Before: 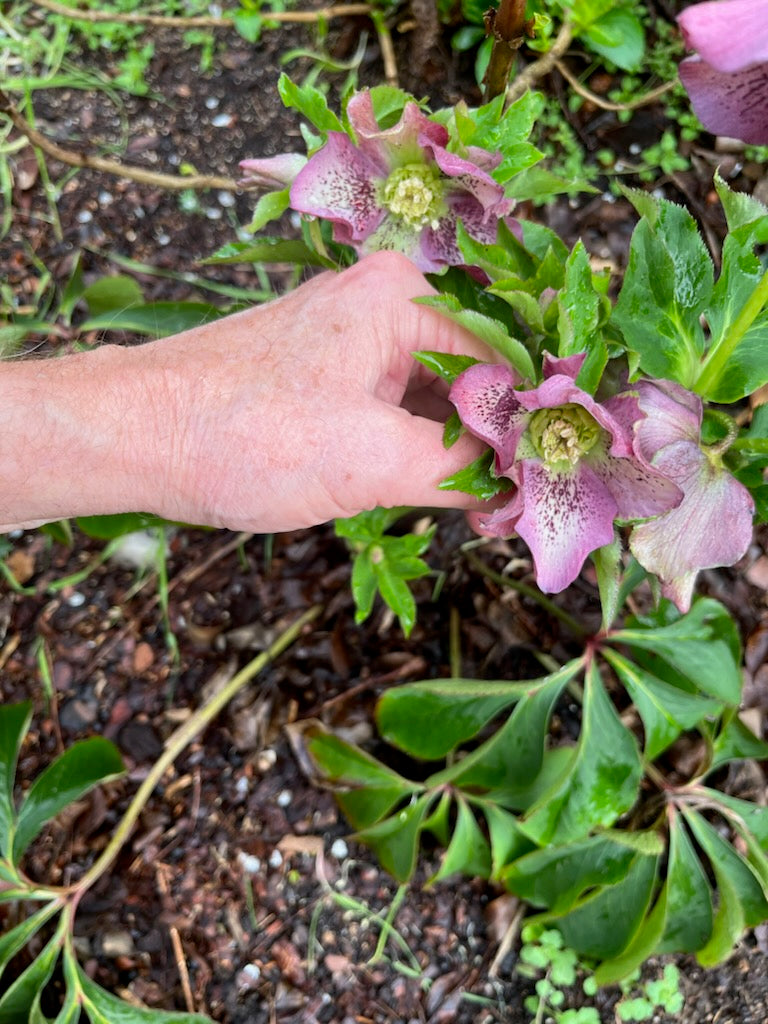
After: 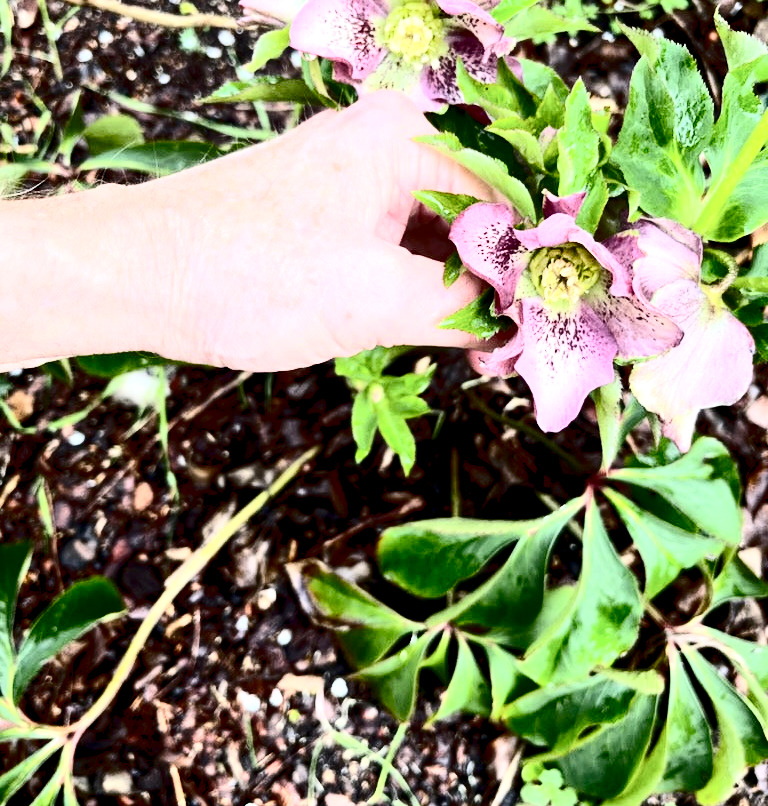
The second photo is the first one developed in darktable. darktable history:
exposure: black level correction 0.012, exposure 0.7 EV, compensate exposure bias true, compensate highlight preservation false
contrast brightness saturation: contrast 0.5, saturation -0.1
base curve: curves: ch0 [(0, 0) (0.297, 0.298) (1, 1)], preserve colors none
crop and rotate: top 15.774%, bottom 5.506%
